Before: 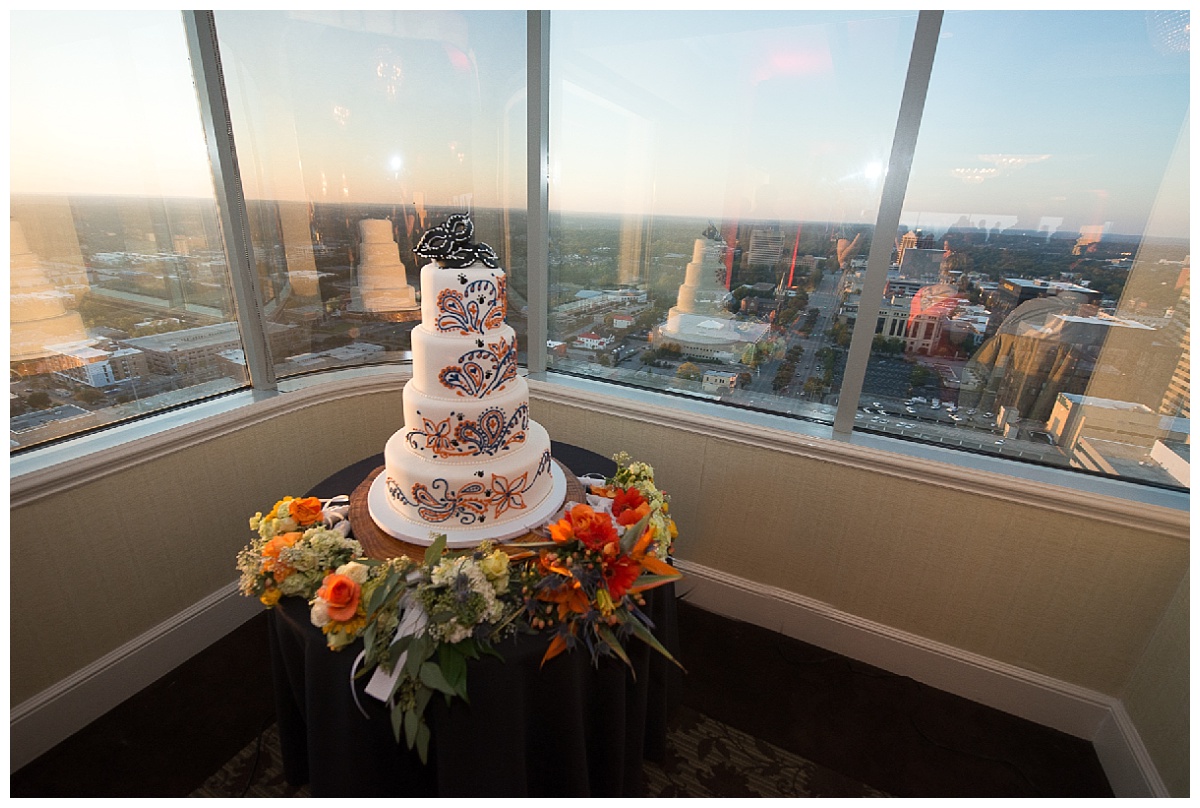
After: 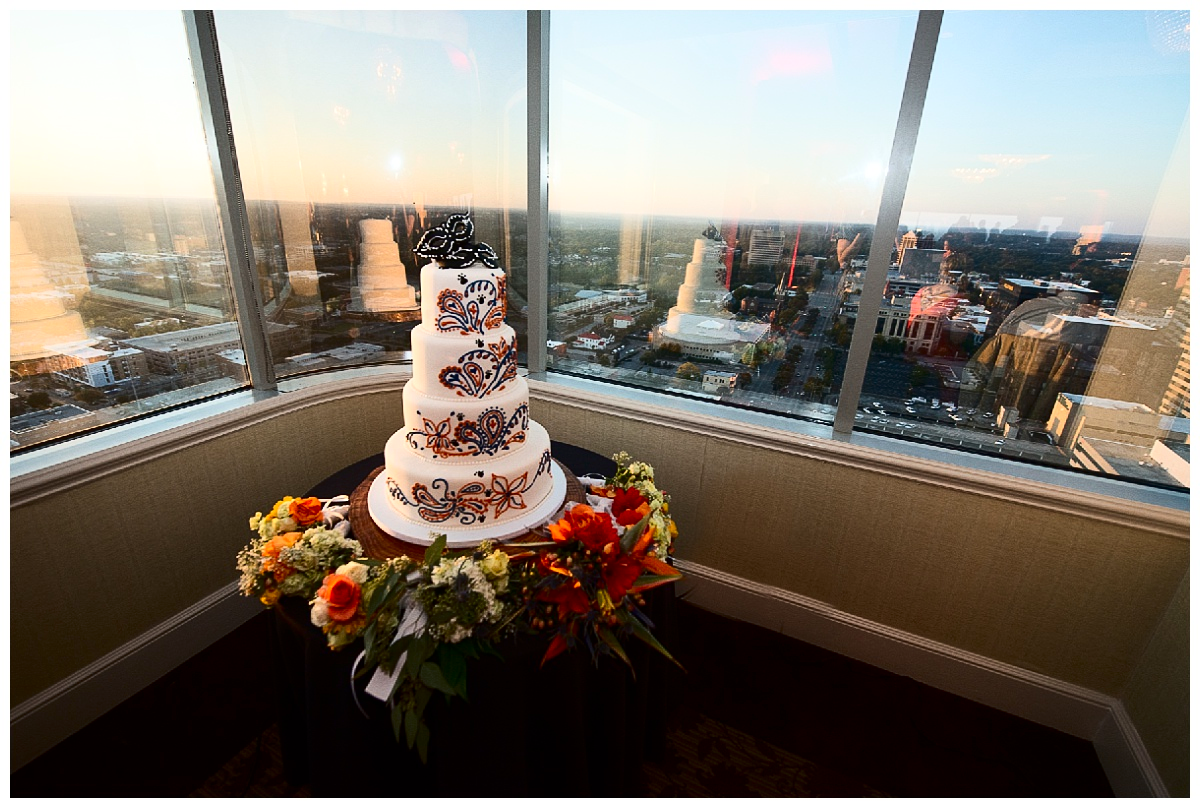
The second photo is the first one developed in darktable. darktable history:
contrast brightness saturation: contrast 0.322, brightness -0.081, saturation 0.169
